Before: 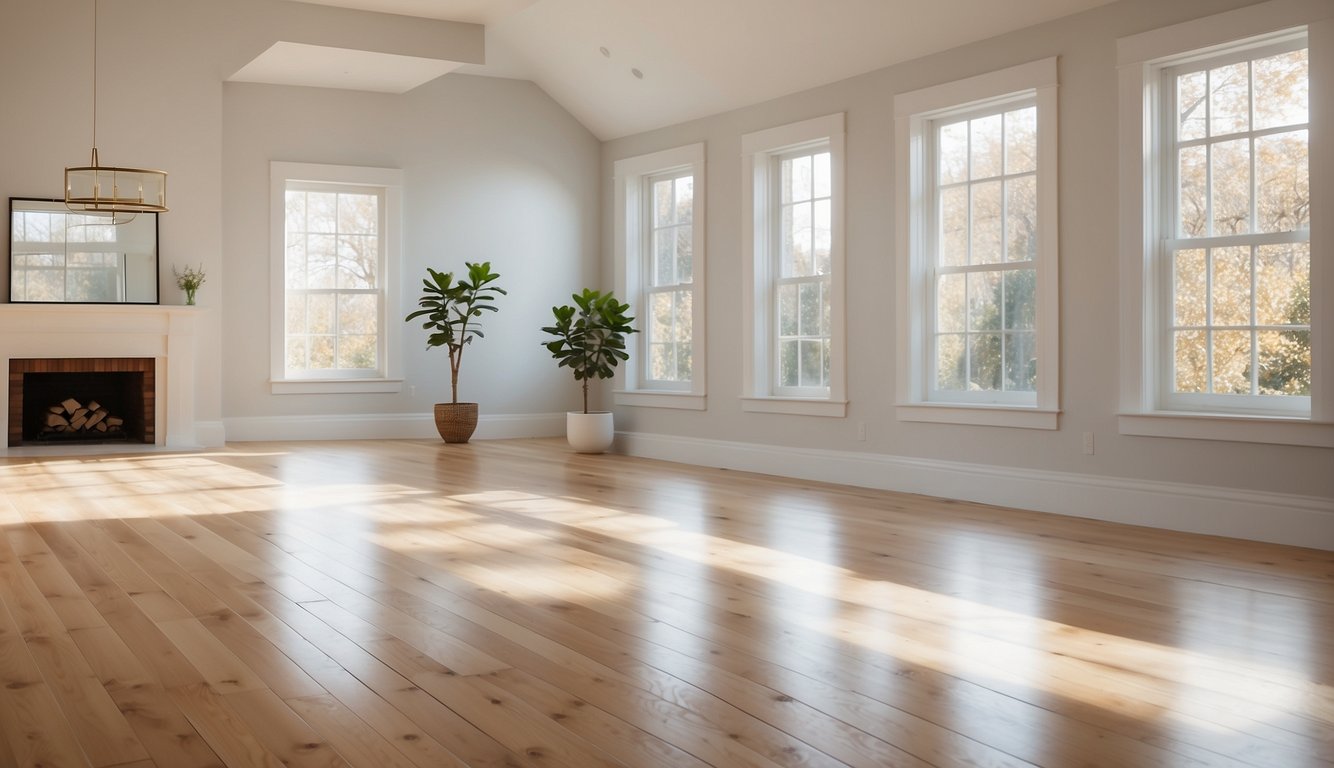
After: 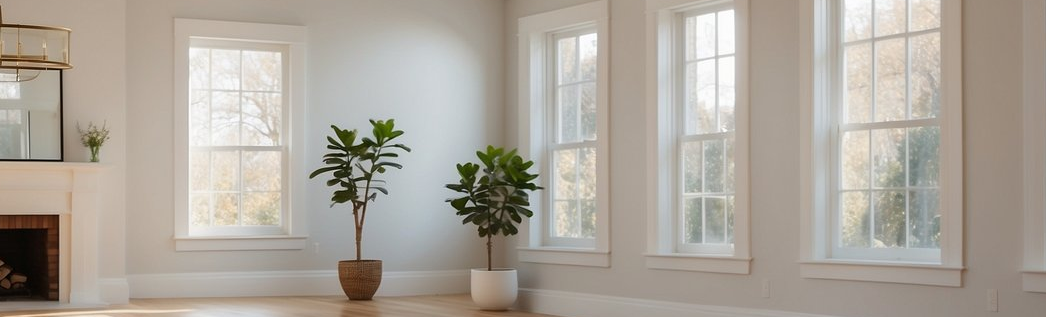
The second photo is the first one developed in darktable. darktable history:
crop: left 7.262%, top 18.642%, right 14.292%, bottom 39.975%
